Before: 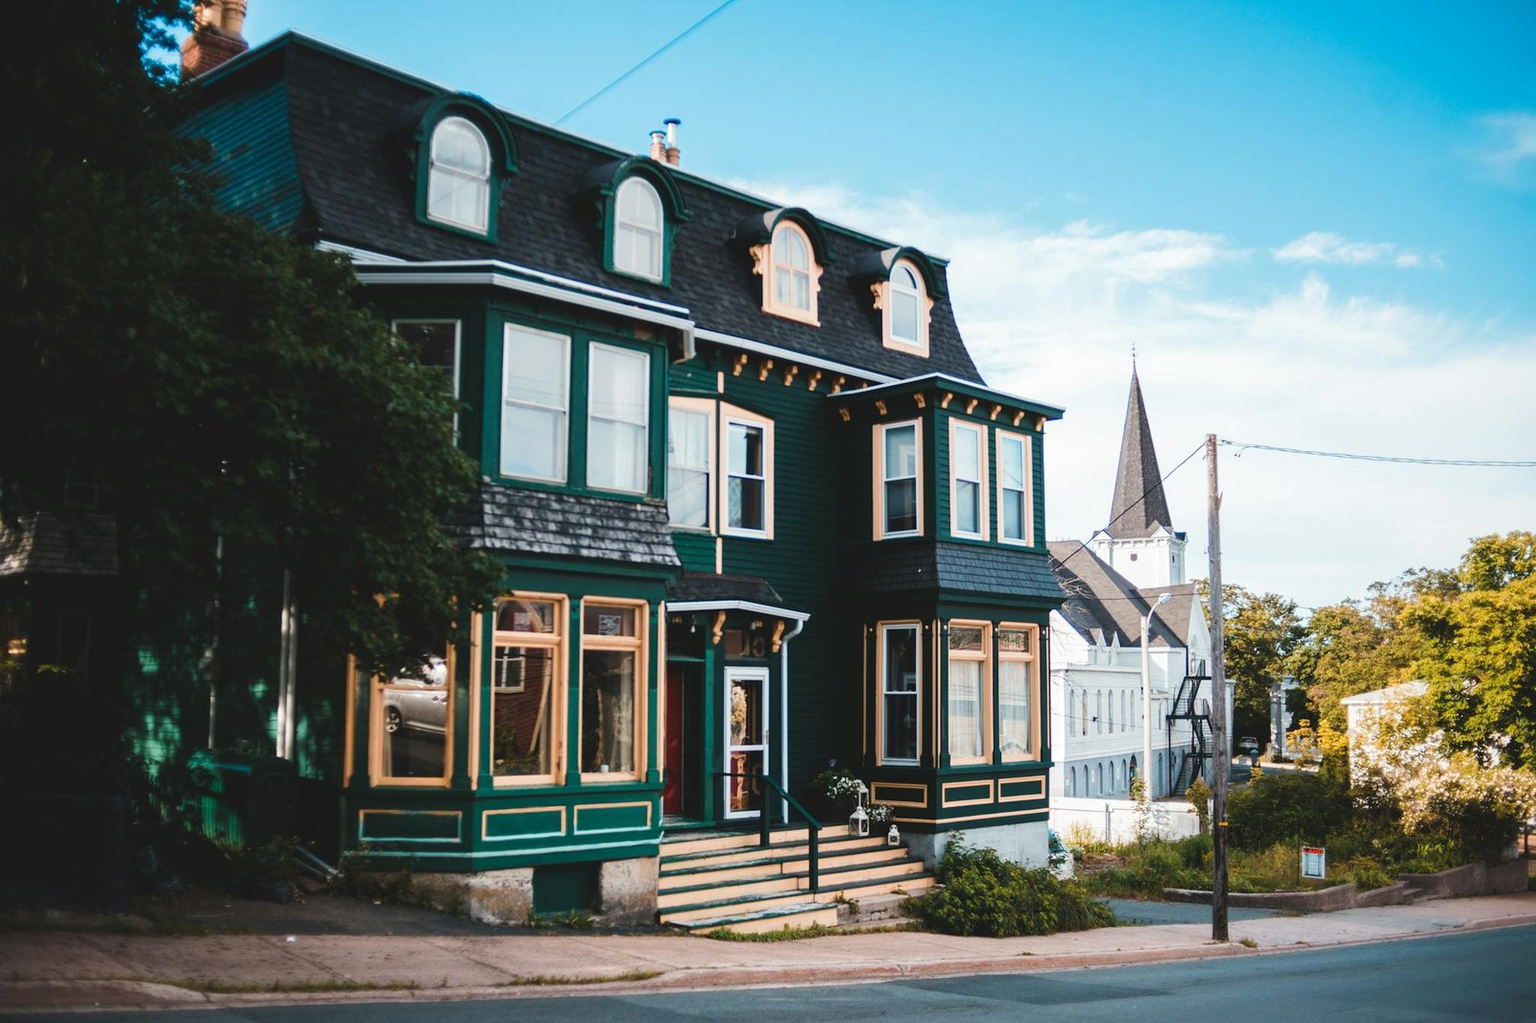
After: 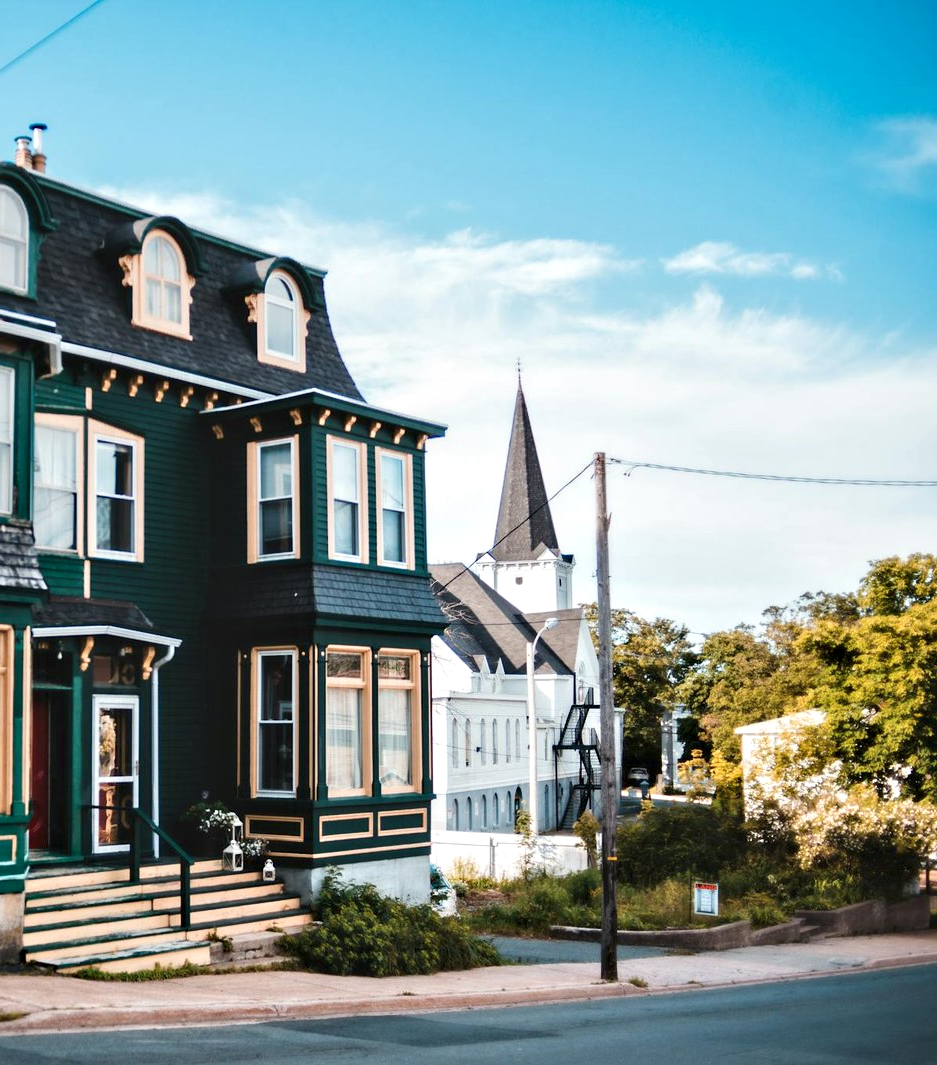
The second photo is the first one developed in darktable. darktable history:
contrast equalizer: octaves 7, y [[0.513, 0.565, 0.608, 0.562, 0.512, 0.5], [0.5 ×6], [0.5, 0.5, 0.5, 0.528, 0.598, 0.658], [0 ×6], [0 ×6]]
crop: left 41.436%
